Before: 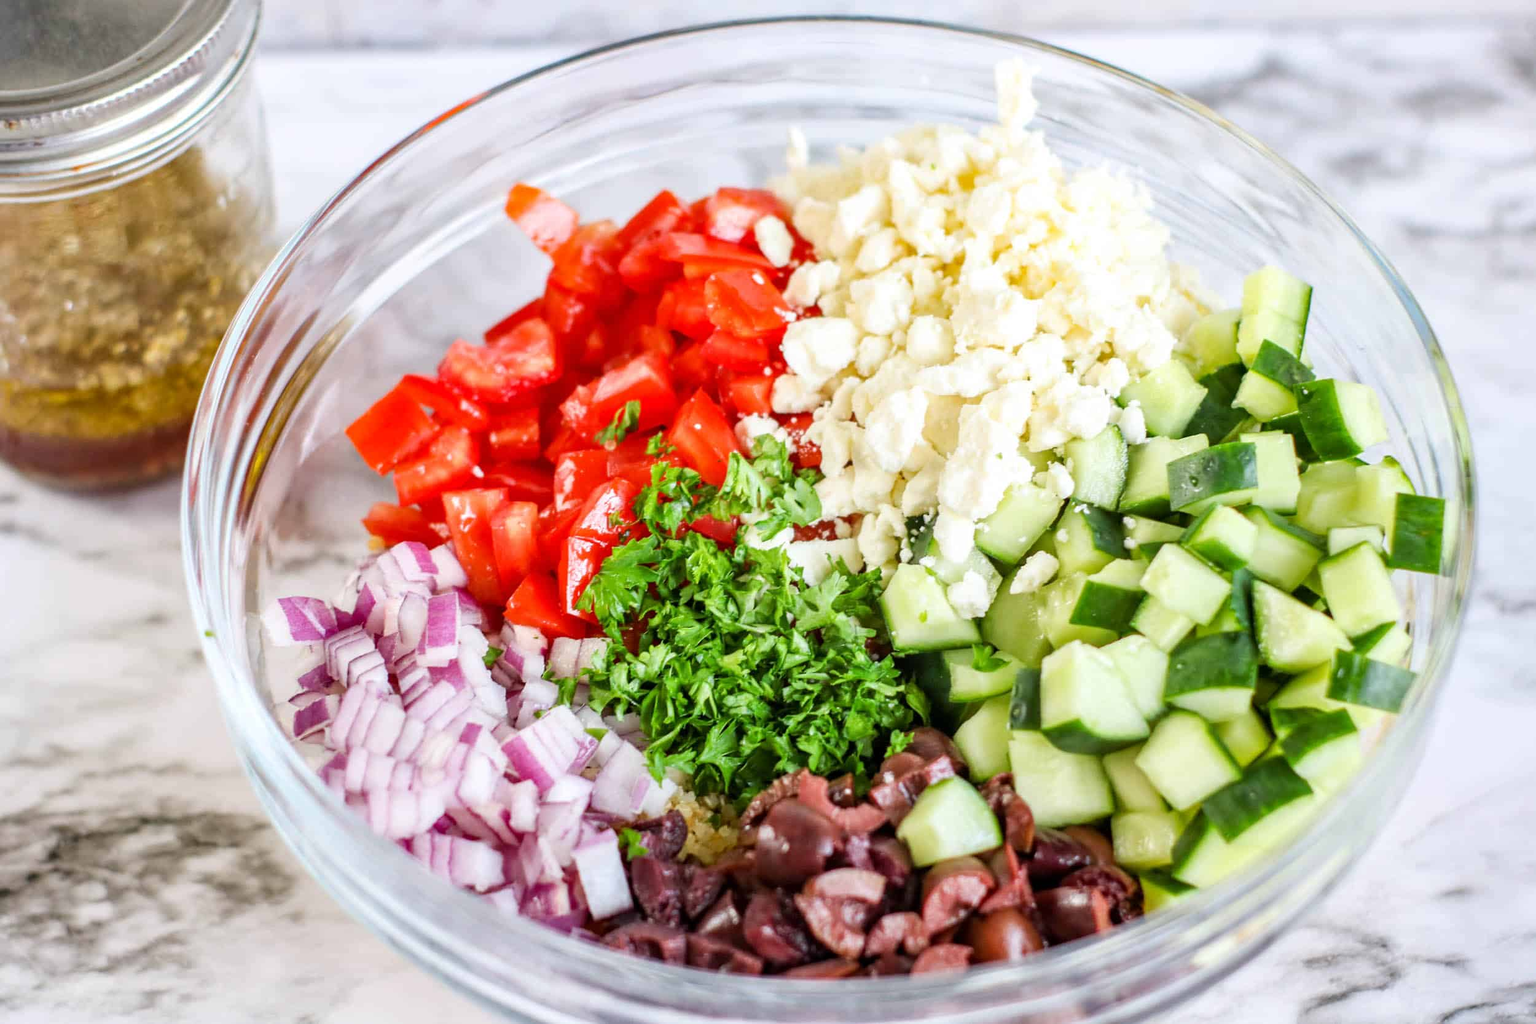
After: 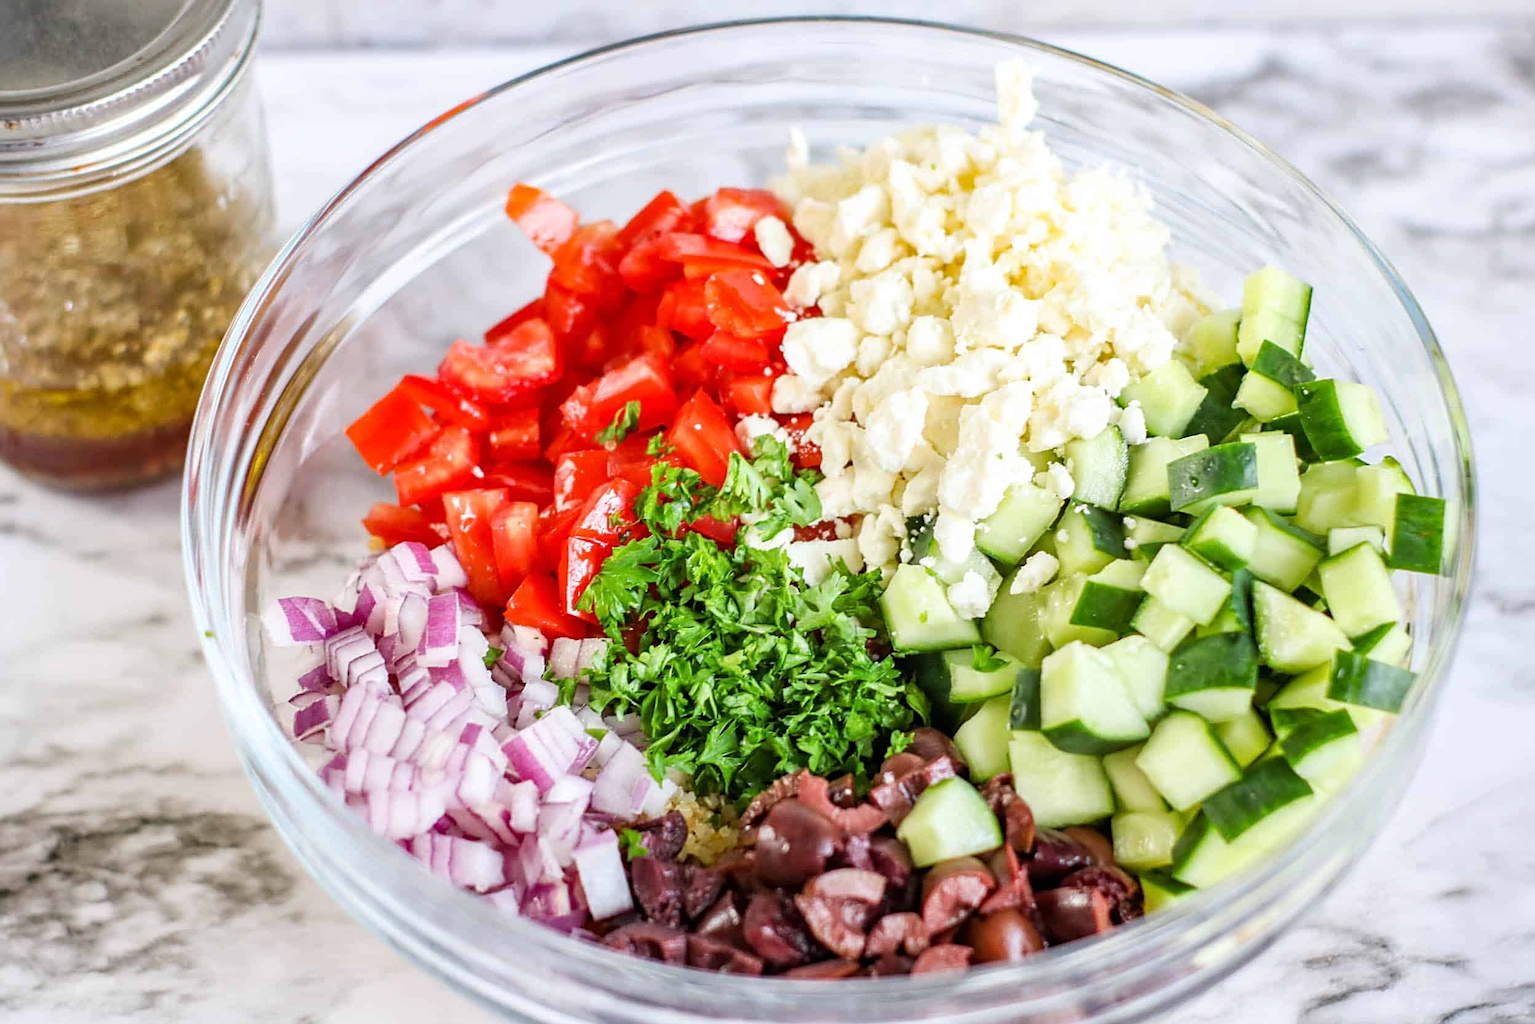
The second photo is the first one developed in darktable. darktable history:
sharpen: radius 2.529, amount 0.323
levels: mode automatic, black 0.023%, white 99.97%, levels [0.062, 0.494, 0.925]
